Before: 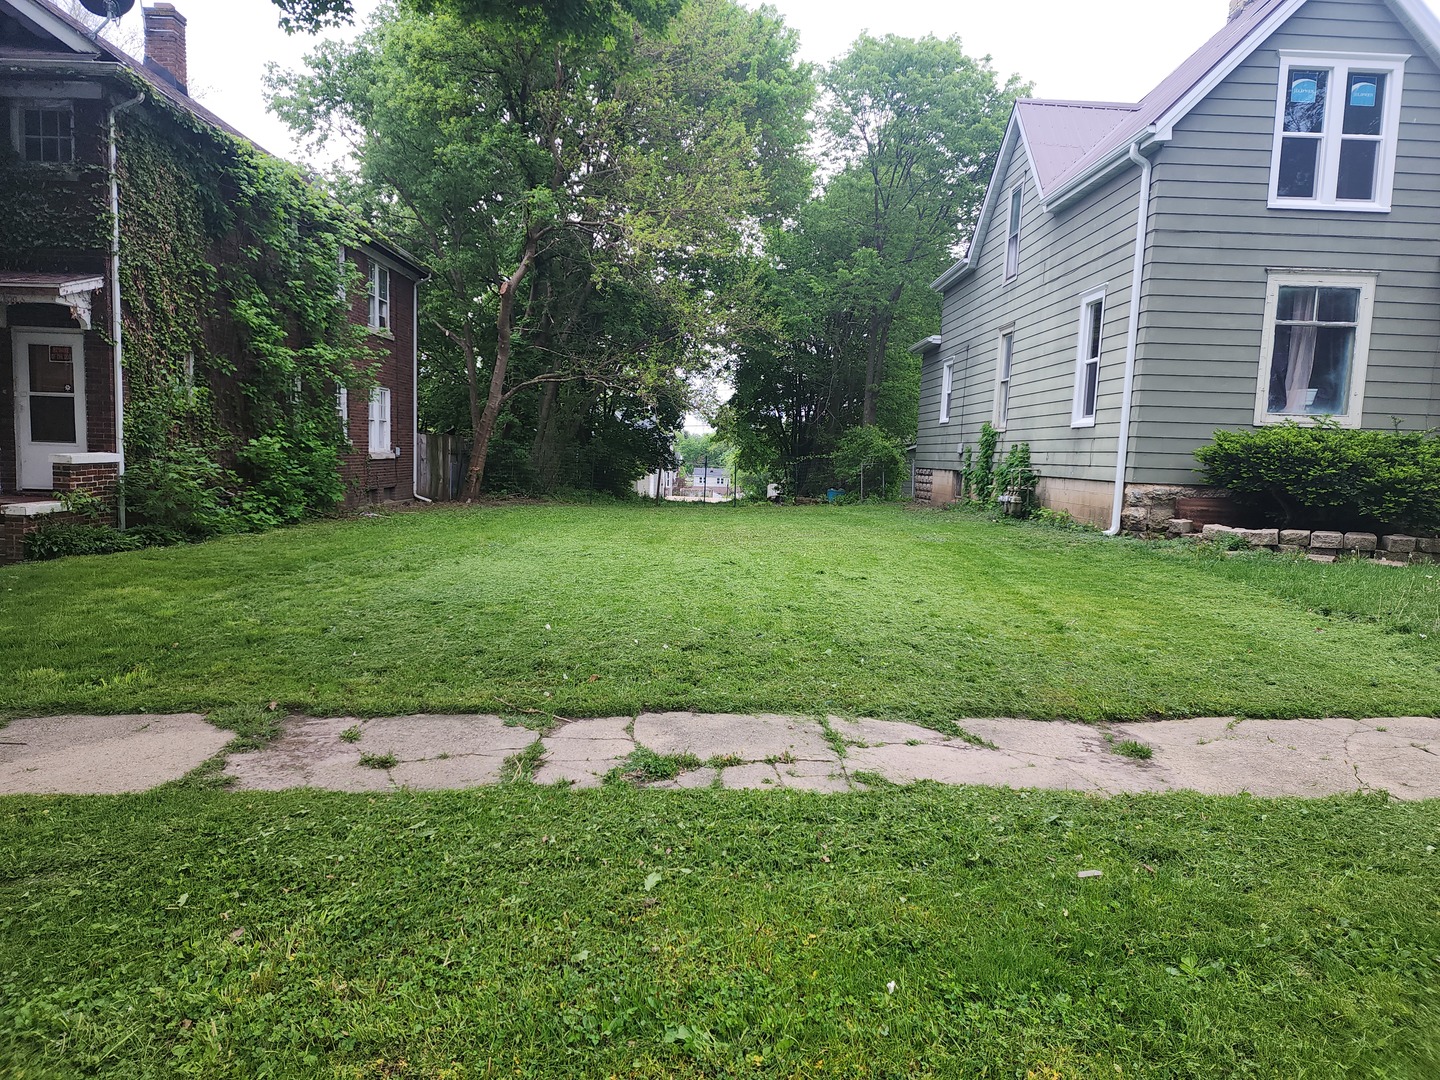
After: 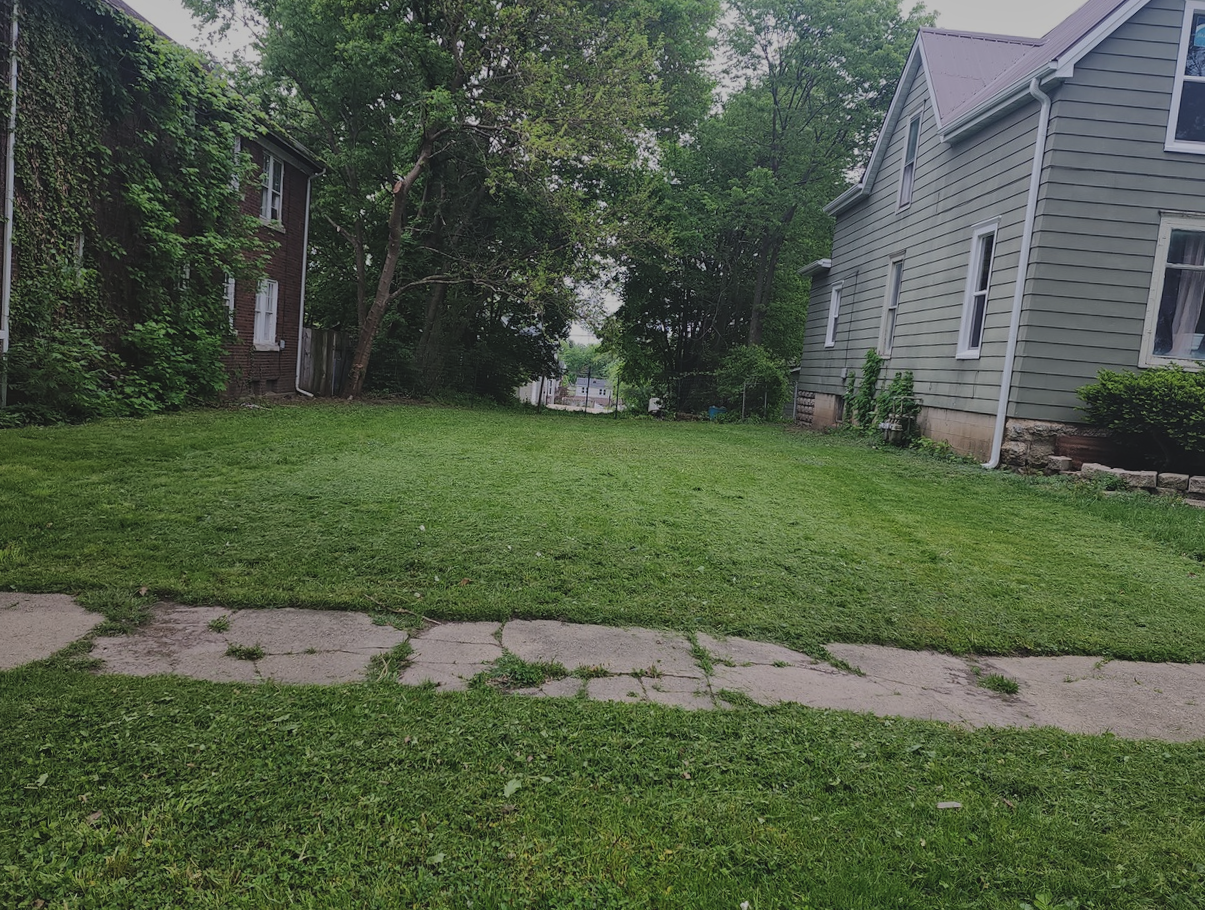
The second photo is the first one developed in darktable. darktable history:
exposure: black level correction -0.017, exposure -1.025 EV, compensate highlight preservation false
crop and rotate: angle -3.25°, left 5.374%, top 5.159%, right 4.742%, bottom 4.254%
local contrast: mode bilateral grid, contrast 29, coarseness 15, detail 116%, midtone range 0.2
